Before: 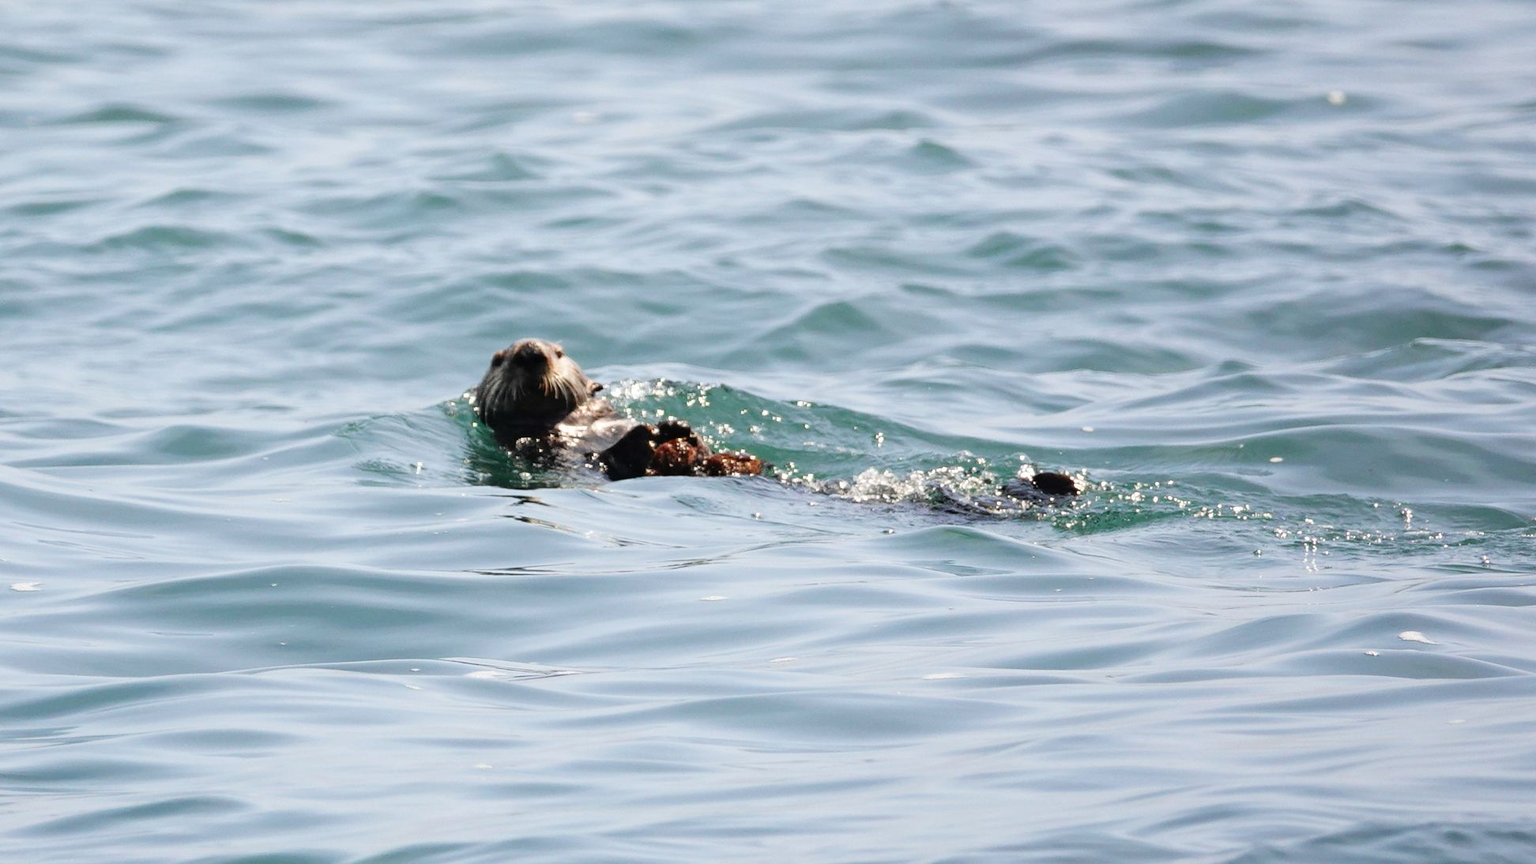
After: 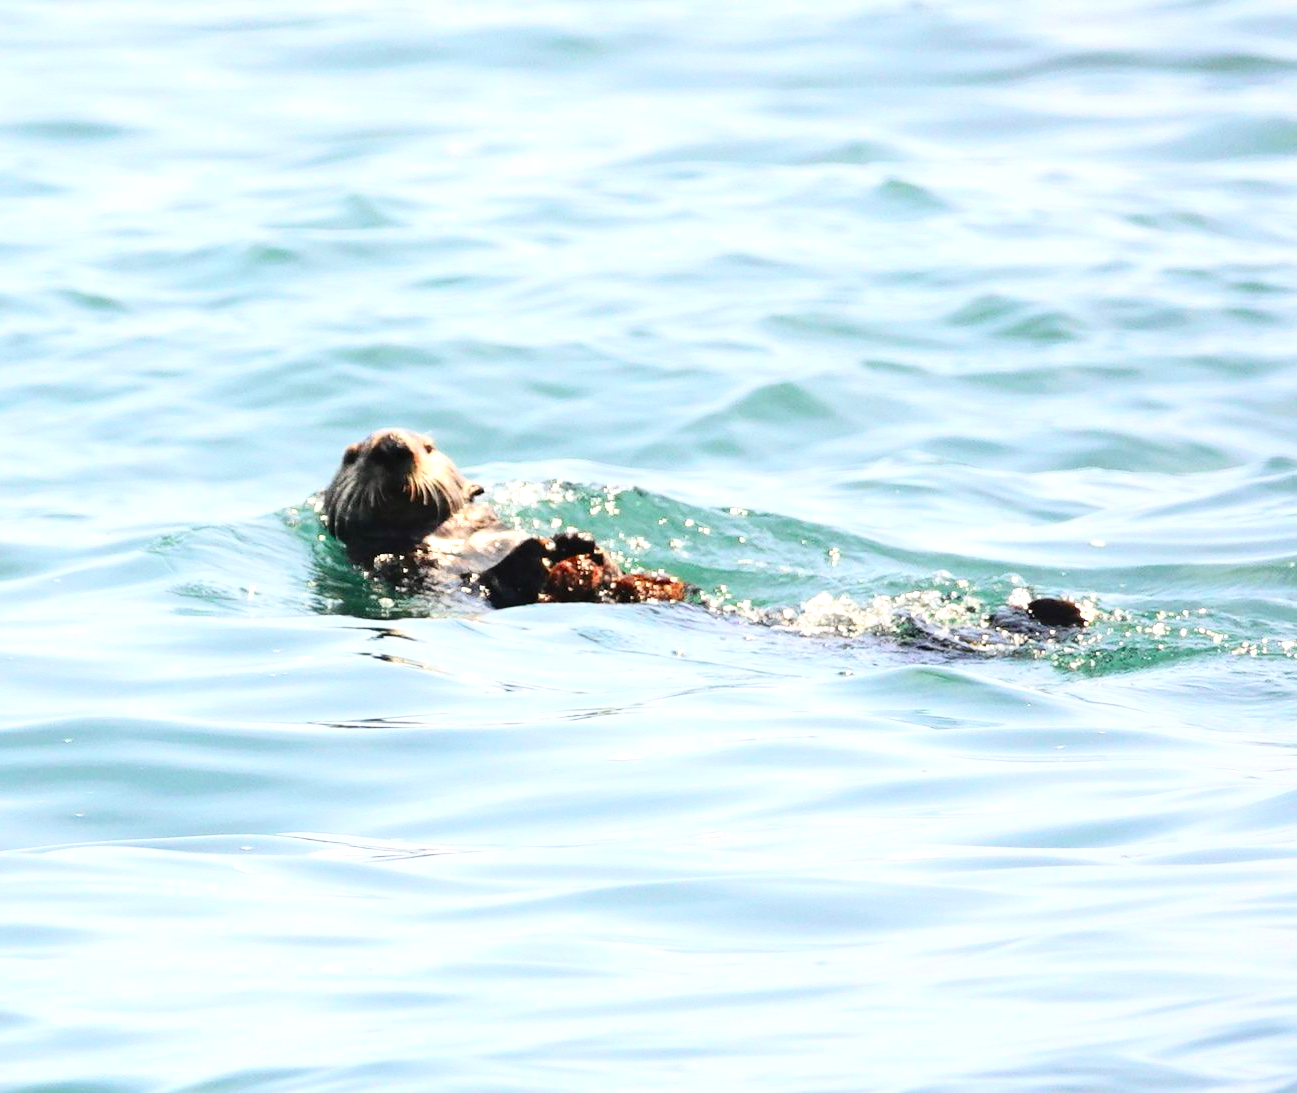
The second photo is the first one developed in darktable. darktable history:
contrast brightness saturation: contrast 0.204, brightness 0.156, saturation 0.216
exposure: exposure 0.607 EV, compensate highlight preservation false
crop and rotate: left 14.429%, right 18.832%
color correction: highlights b* 3.01
